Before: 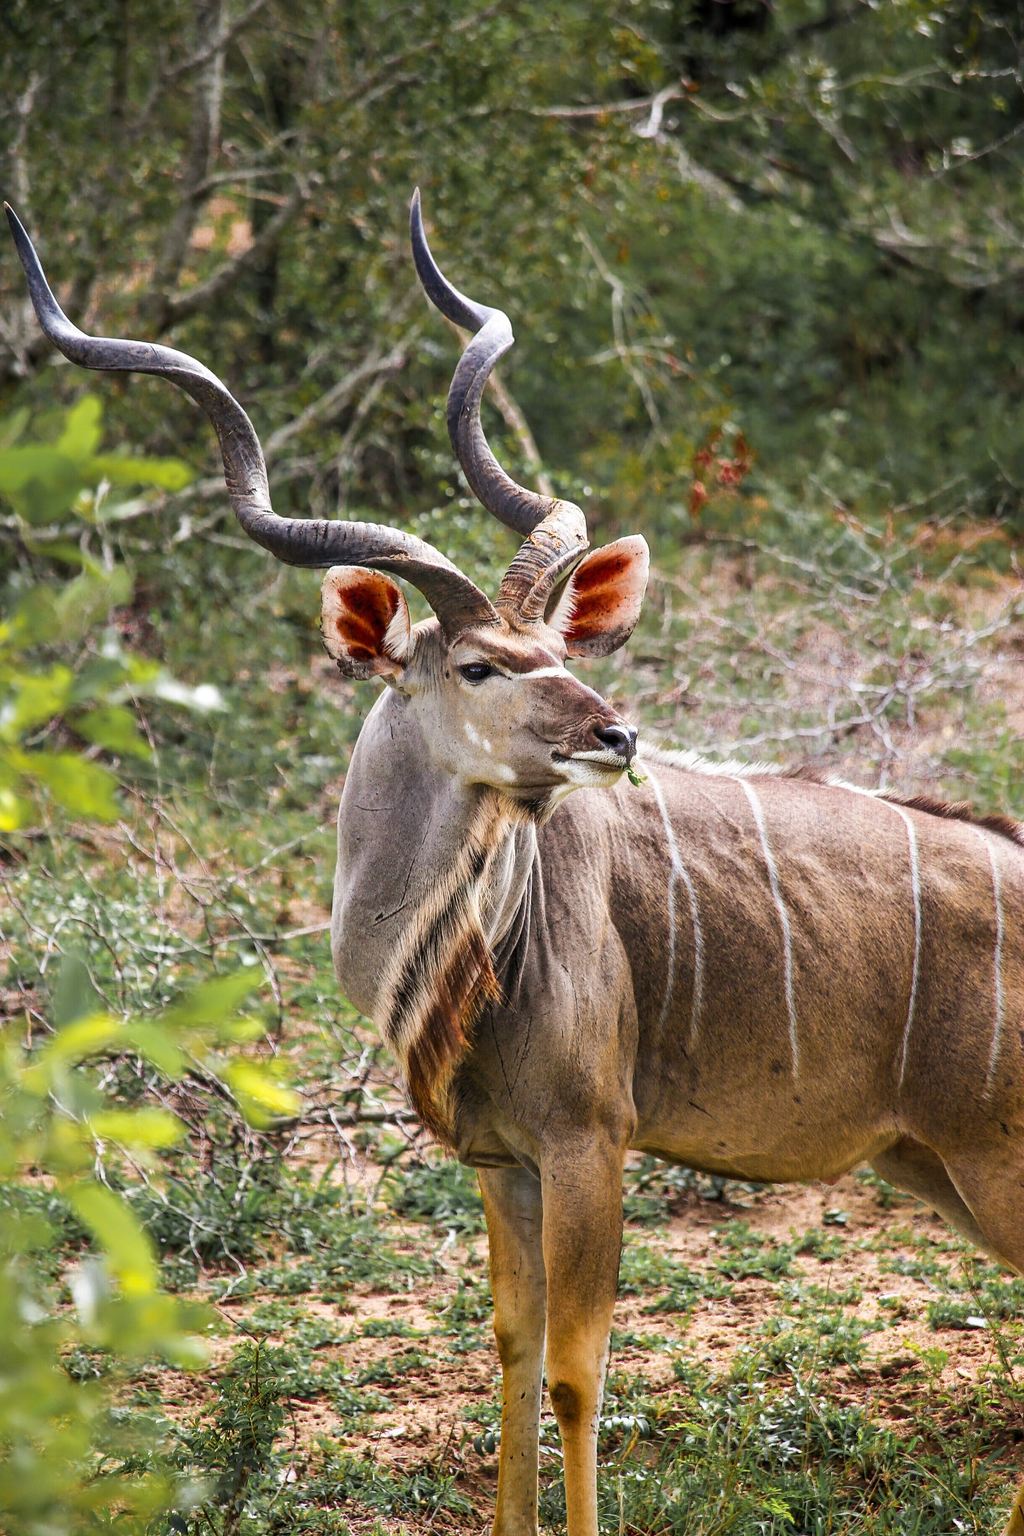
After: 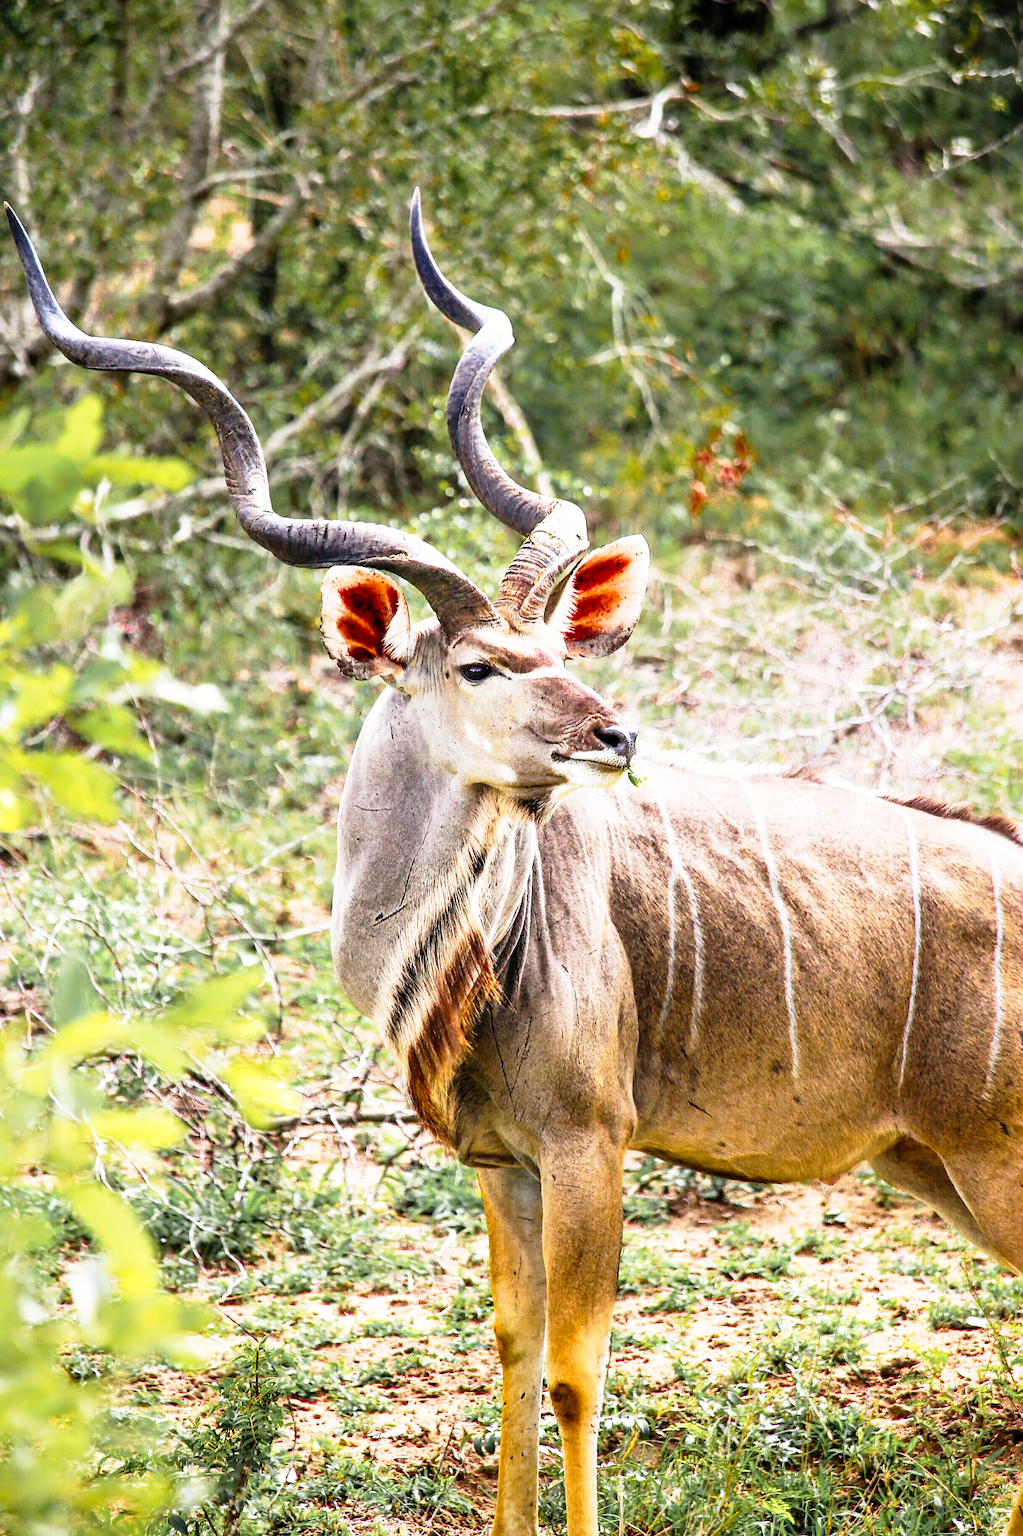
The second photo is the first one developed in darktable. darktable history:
base curve: curves: ch0 [(0, 0) (0.012, 0.01) (0.073, 0.168) (0.31, 0.711) (0.645, 0.957) (1, 1)], exposure shift 0.01, preserve colors none
